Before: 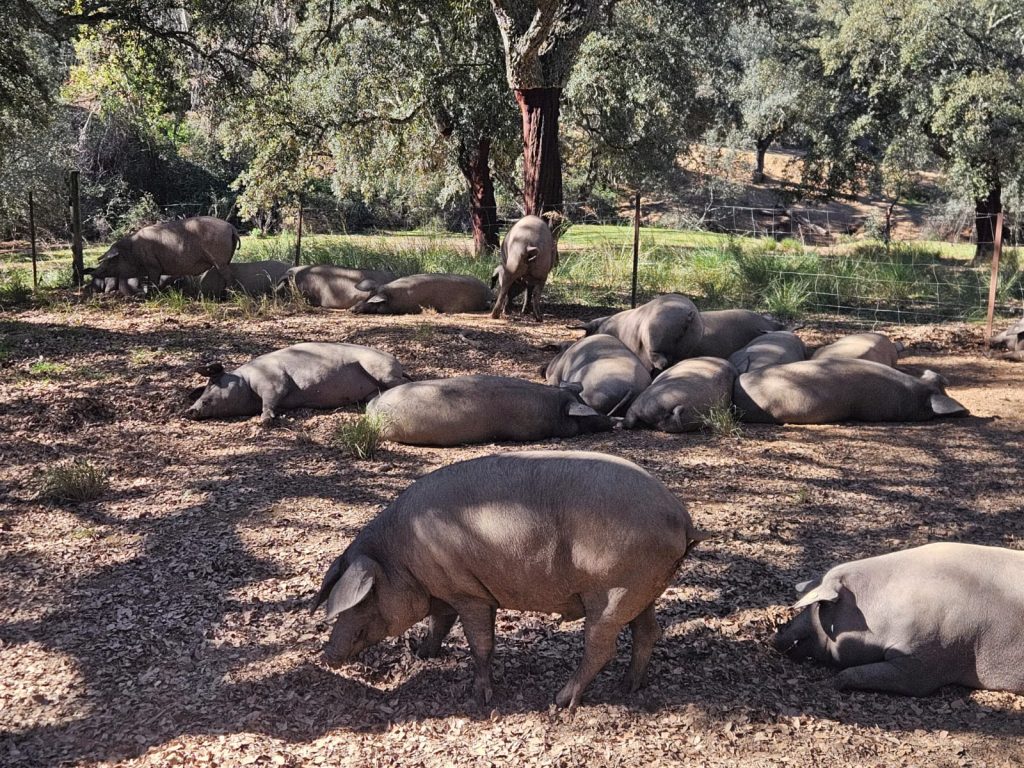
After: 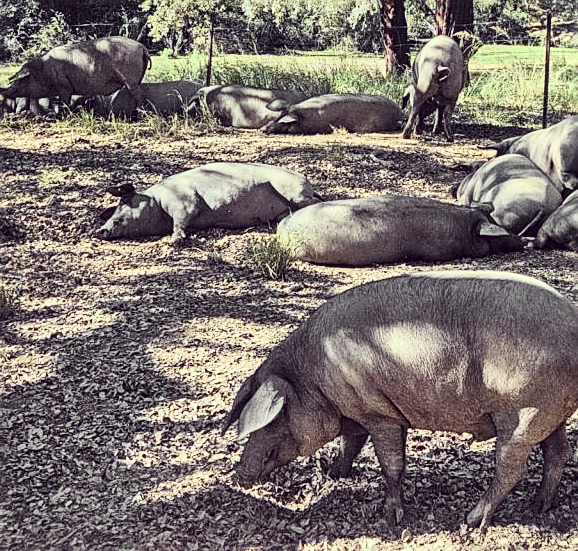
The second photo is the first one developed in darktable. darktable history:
contrast brightness saturation: contrast 0.201, brightness 0.143, saturation 0.145
exposure: exposure 0.202 EV, compensate highlight preservation false
local contrast: on, module defaults
tone curve: curves: ch0 [(0, 0) (0.071, 0.047) (0.266, 0.26) (0.491, 0.552) (0.753, 0.818) (1, 0.983)]; ch1 [(0, 0) (0.346, 0.307) (0.408, 0.369) (0.463, 0.443) (0.482, 0.493) (0.502, 0.5) (0.517, 0.518) (0.55, 0.573) (0.597, 0.641) (0.651, 0.709) (1, 1)]; ch2 [(0, 0) (0.346, 0.34) (0.434, 0.46) (0.485, 0.494) (0.5, 0.494) (0.517, 0.506) (0.535, 0.545) (0.583, 0.634) (0.625, 0.686) (1, 1)], color space Lab, independent channels, preserve colors none
color correction: highlights a* -20.49, highlights b* 20.37, shadows a* 19.34, shadows b* -19.97, saturation 0.428
crop: left 8.697%, top 23.448%, right 34.766%, bottom 4.74%
sharpen: on, module defaults
